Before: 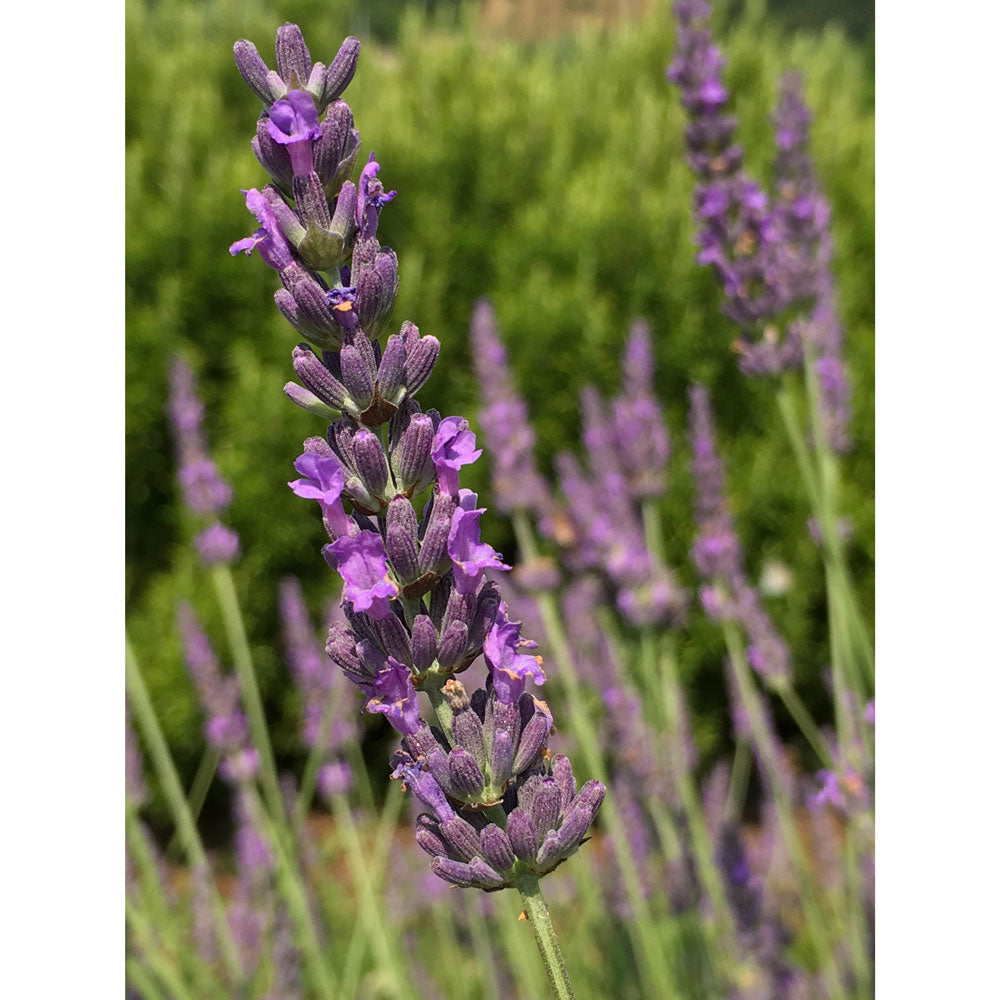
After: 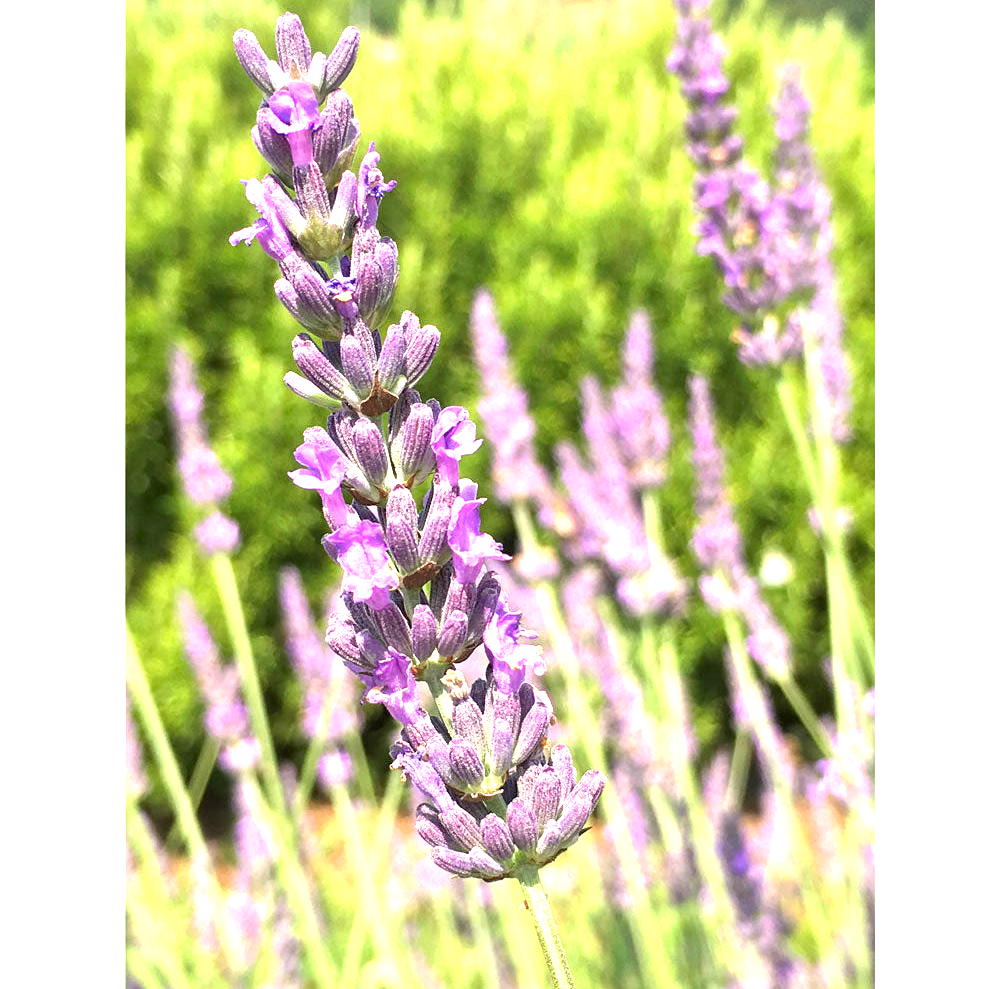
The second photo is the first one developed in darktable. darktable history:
crop: top 1.049%, right 0.001%
exposure: exposure 2.04 EV, compensate highlight preservation false
